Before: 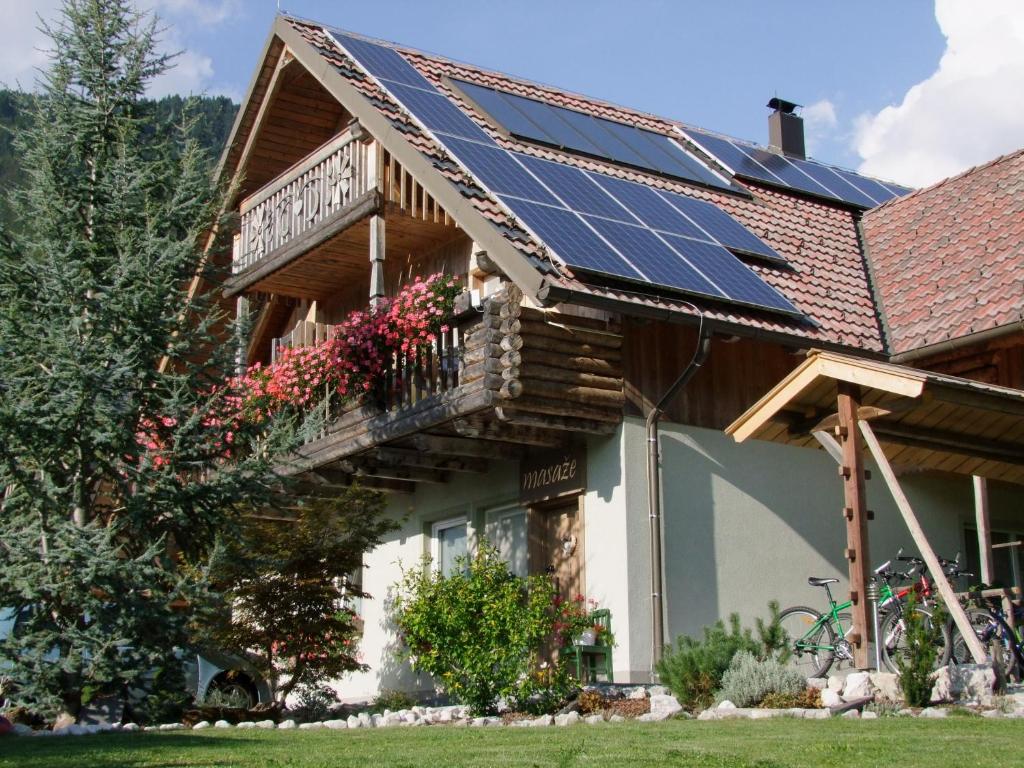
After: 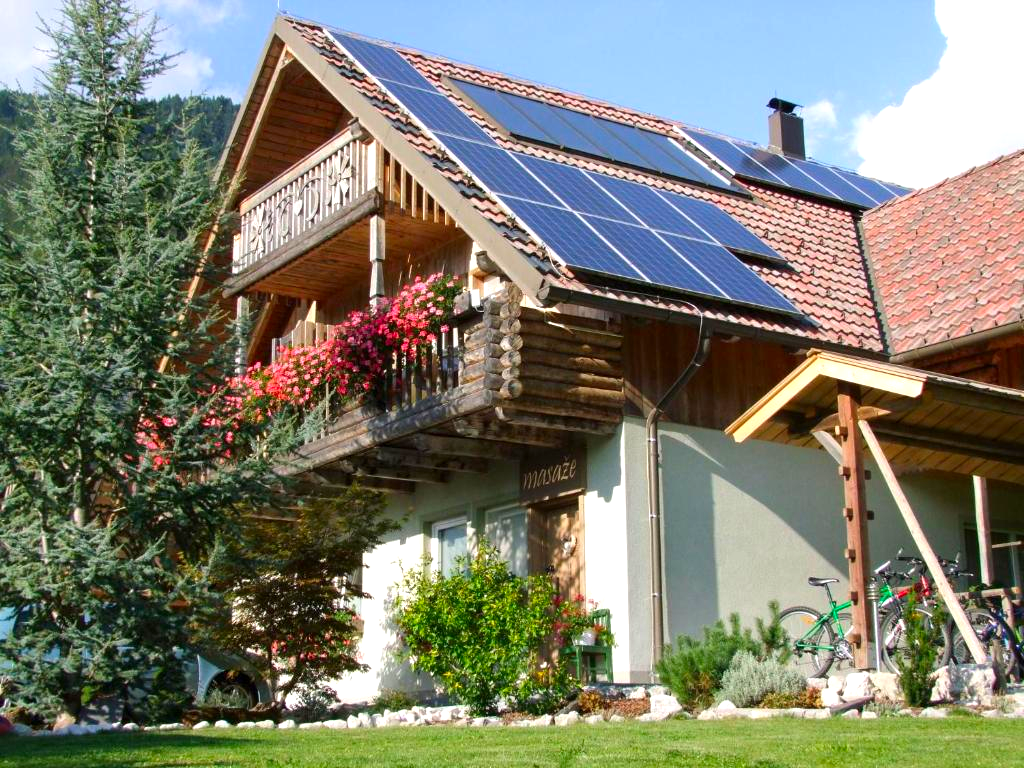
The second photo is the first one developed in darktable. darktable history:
exposure: exposure 0.564 EV, compensate highlight preservation false
color correction: saturation 1.32
